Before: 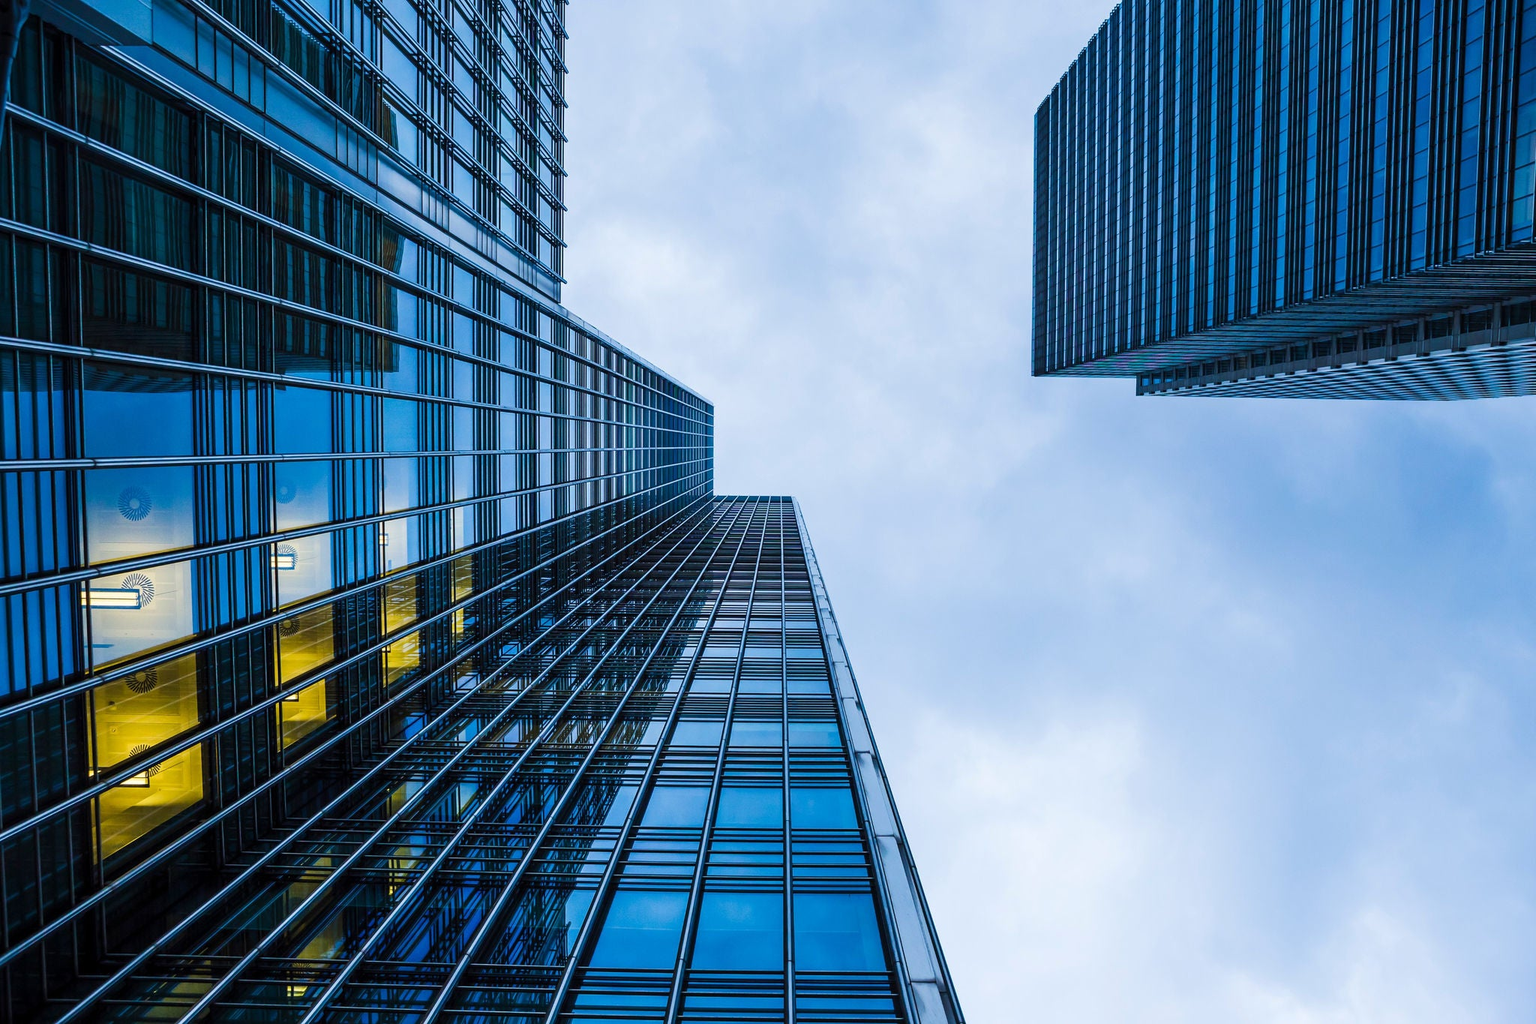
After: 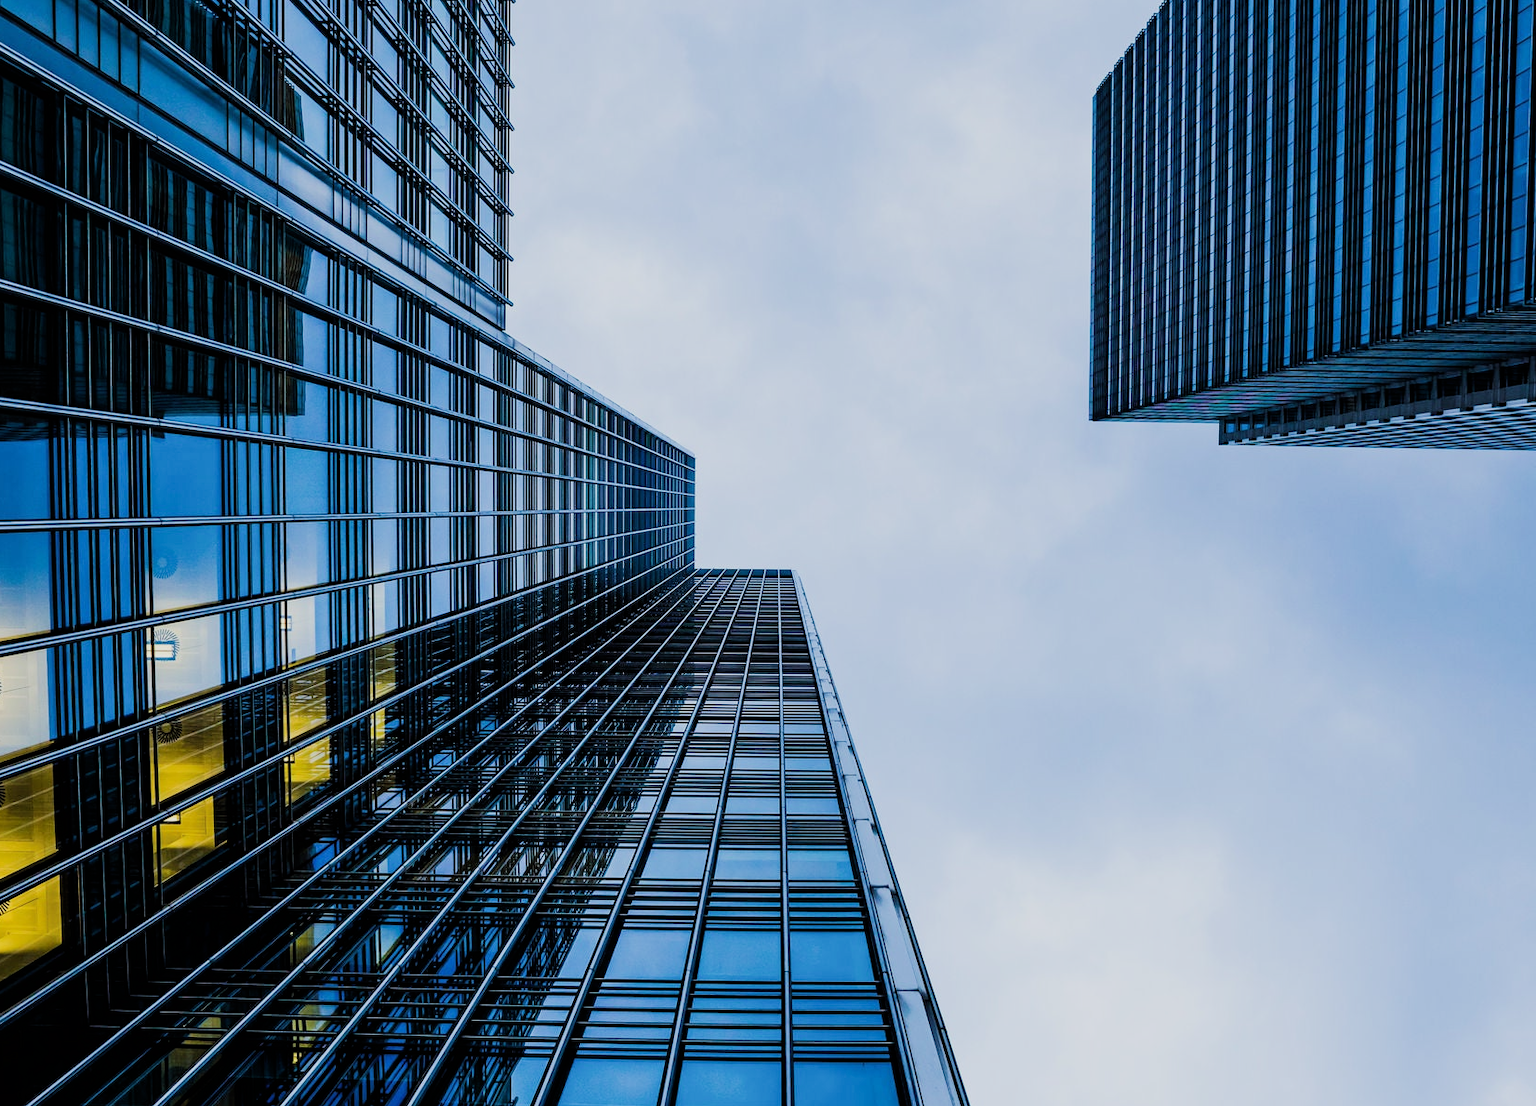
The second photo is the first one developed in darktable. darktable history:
filmic rgb: black relative exposure -5.05 EV, white relative exposure 4 EV, hardness 2.88, contrast 1.199, highlights saturation mix -29.27%, contrast in shadows safe
crop: left 10.005%, top 3.655%, right 9.296%, bottom 9.129%
